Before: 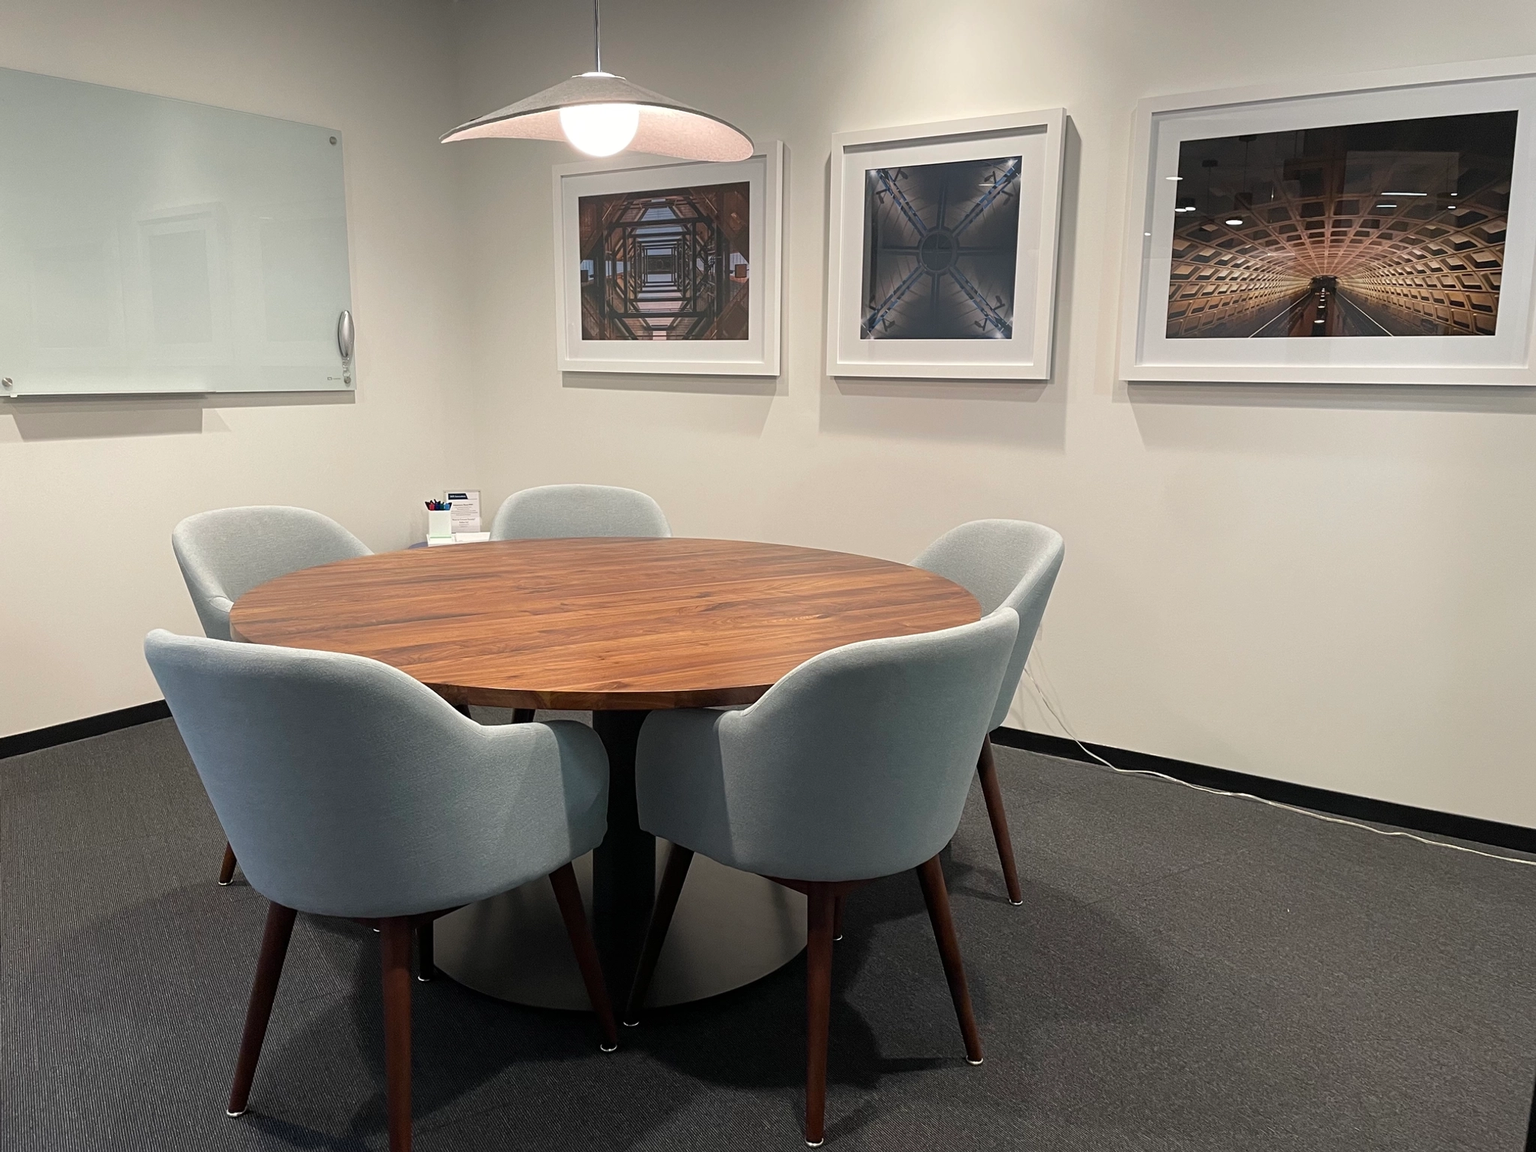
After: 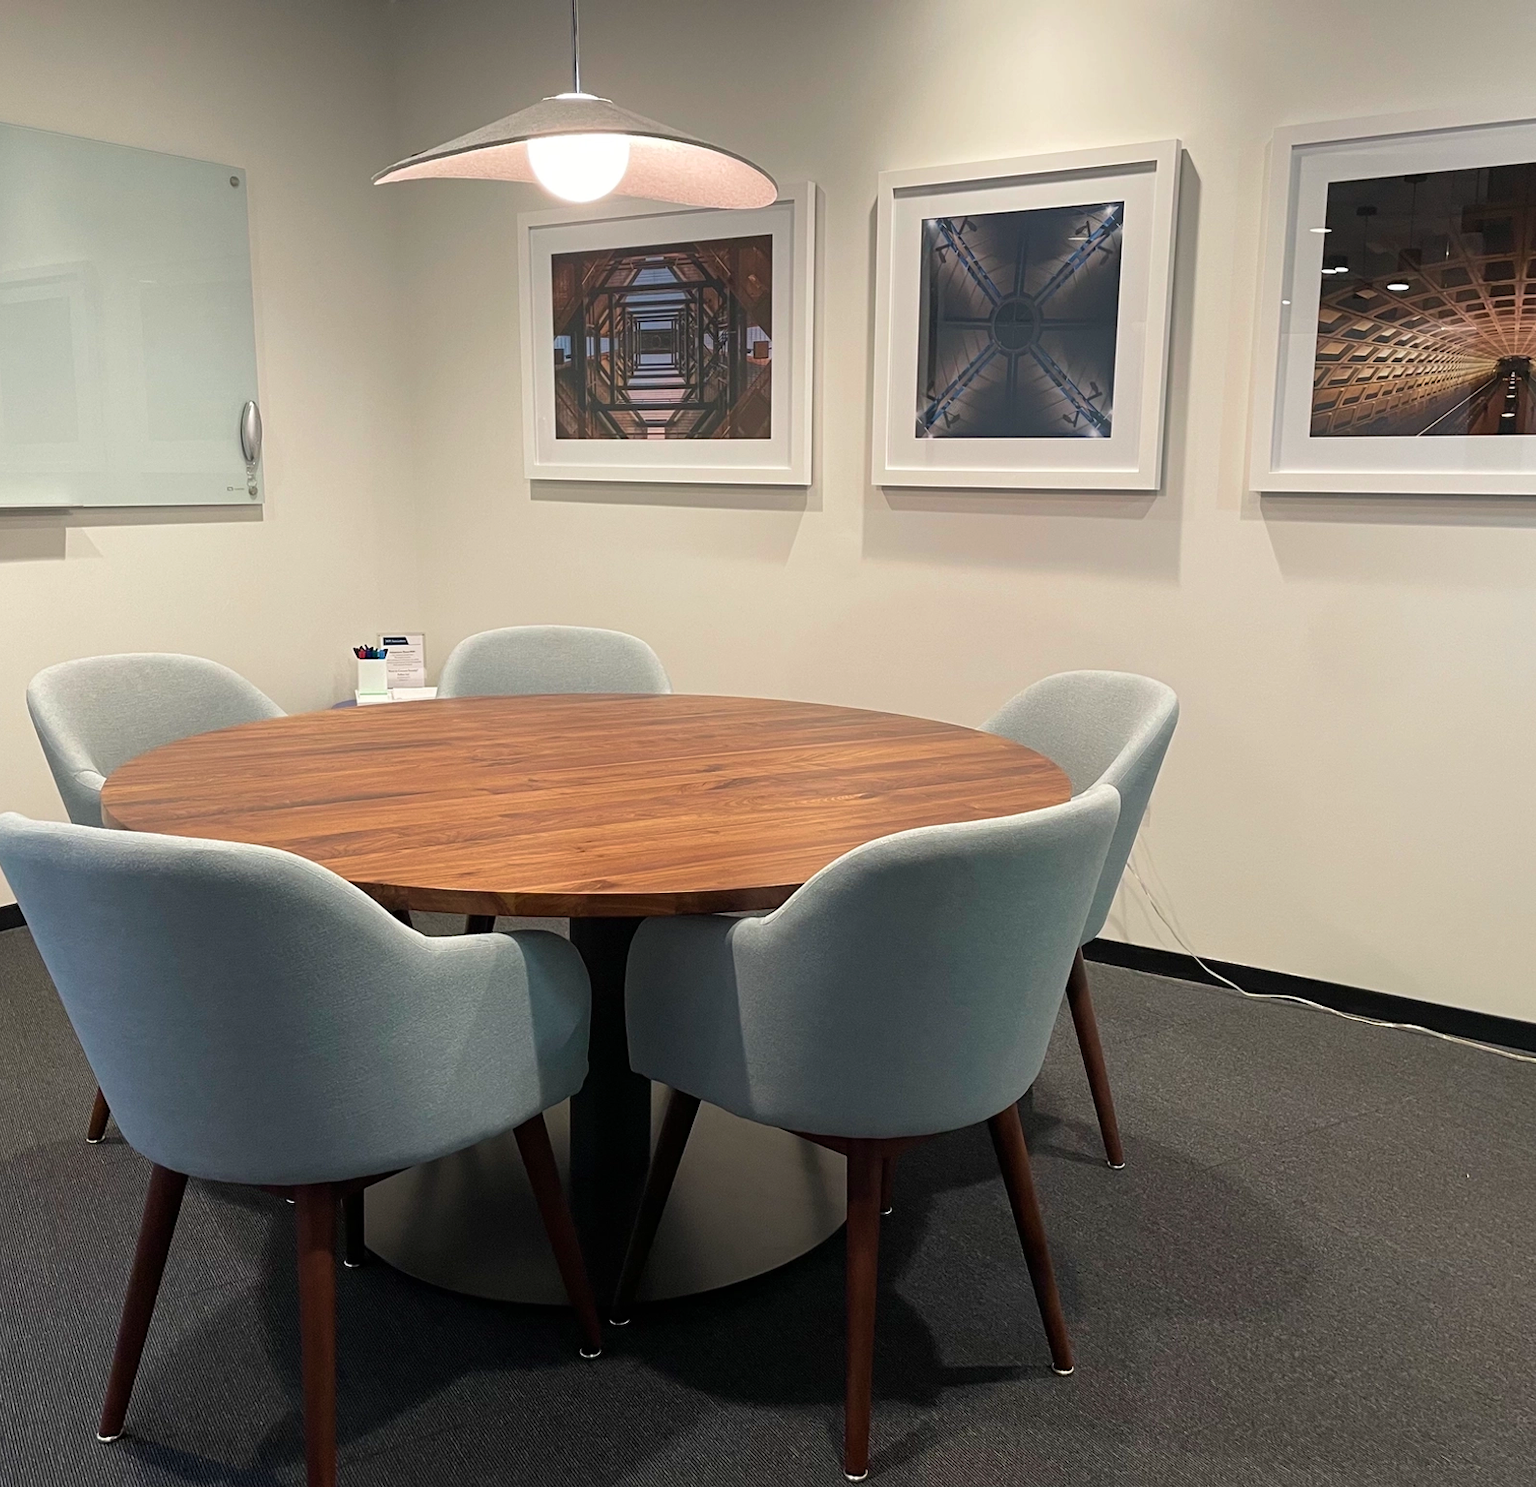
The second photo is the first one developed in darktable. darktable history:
crop: left 9.886%, right 12.666%
velvia: on, module defaults
